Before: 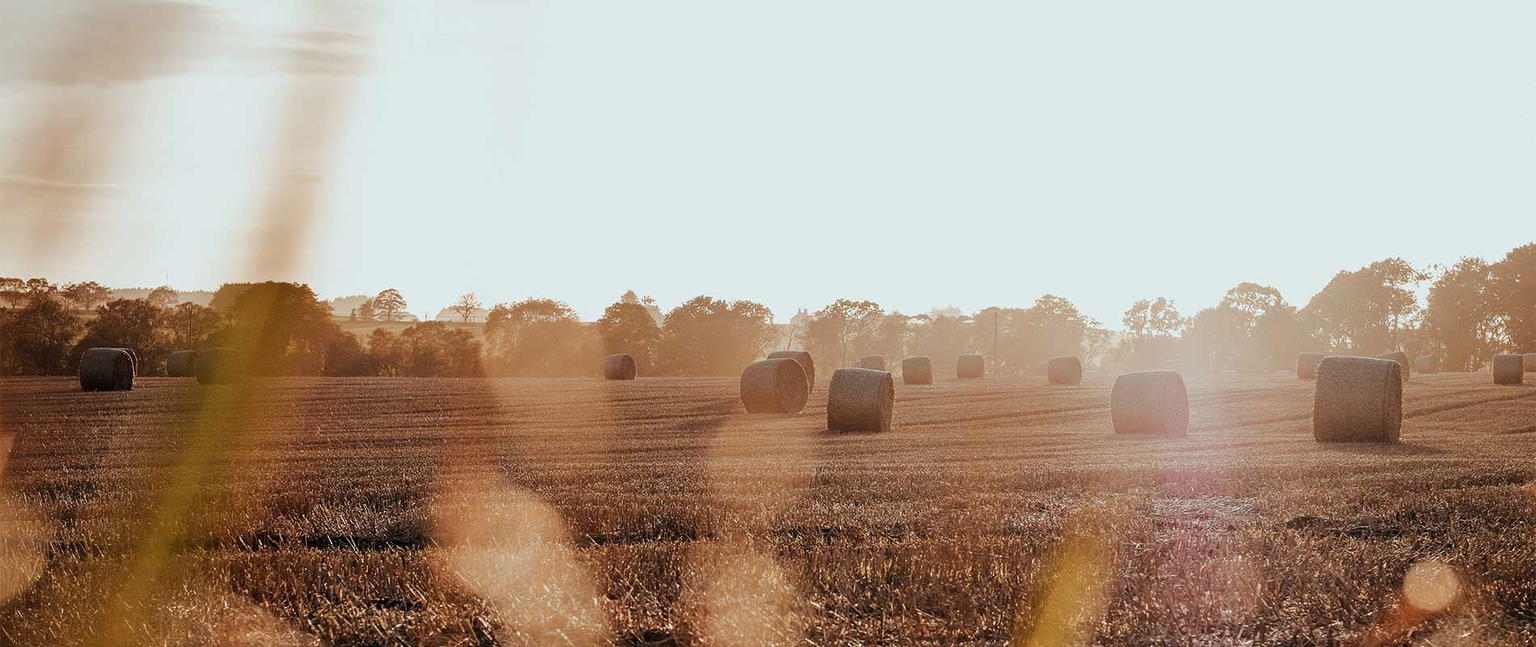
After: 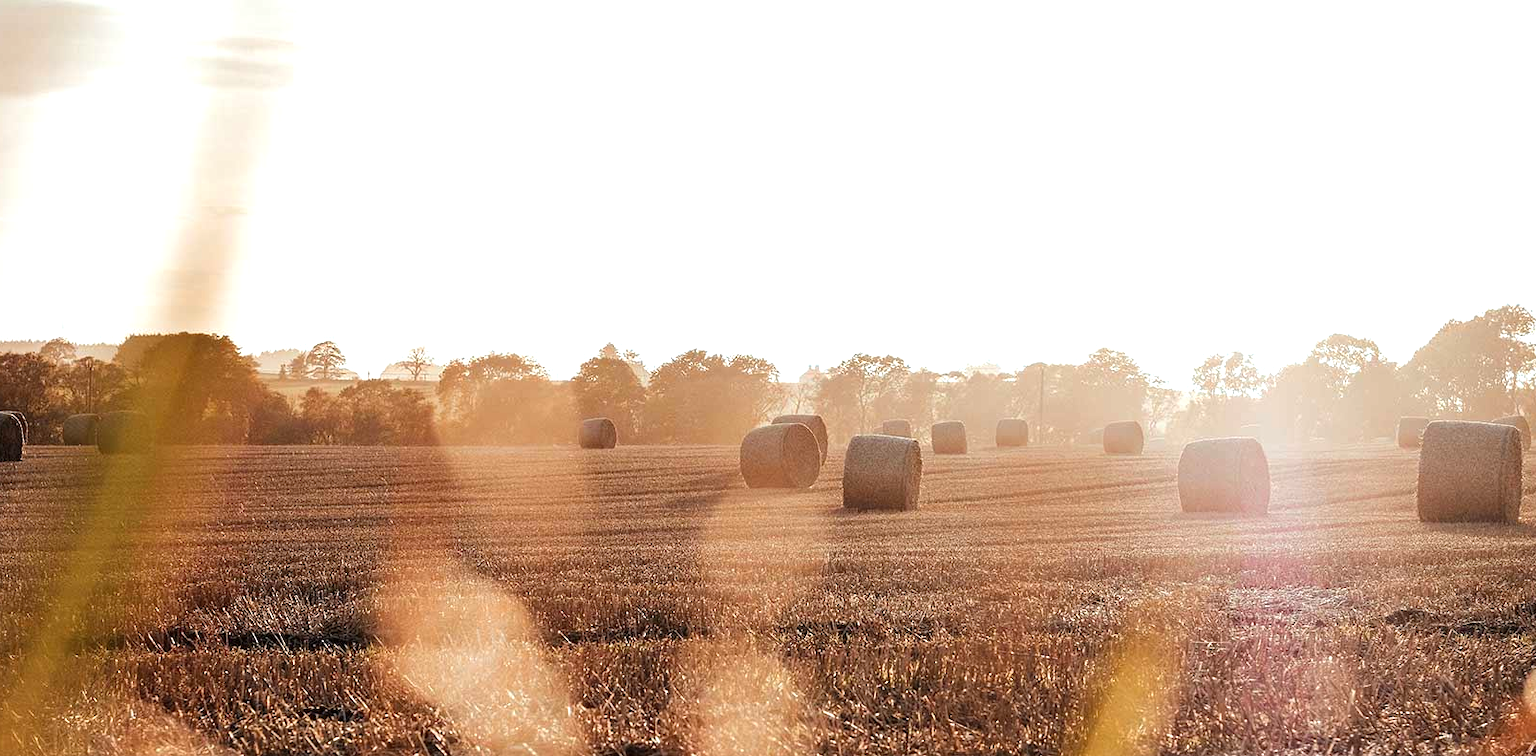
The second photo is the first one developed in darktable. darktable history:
exposure: exposure 0.61 EV, compensate highlight preservation false
crop: left 7.447%, right 7.809%
